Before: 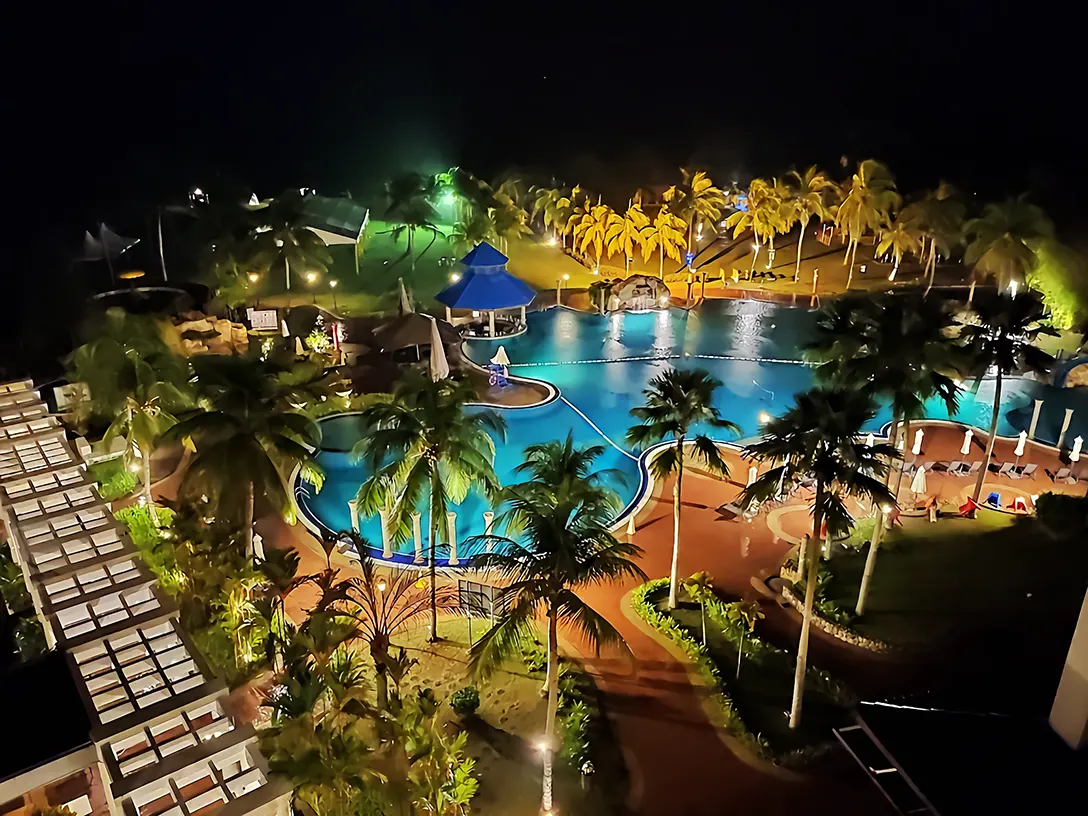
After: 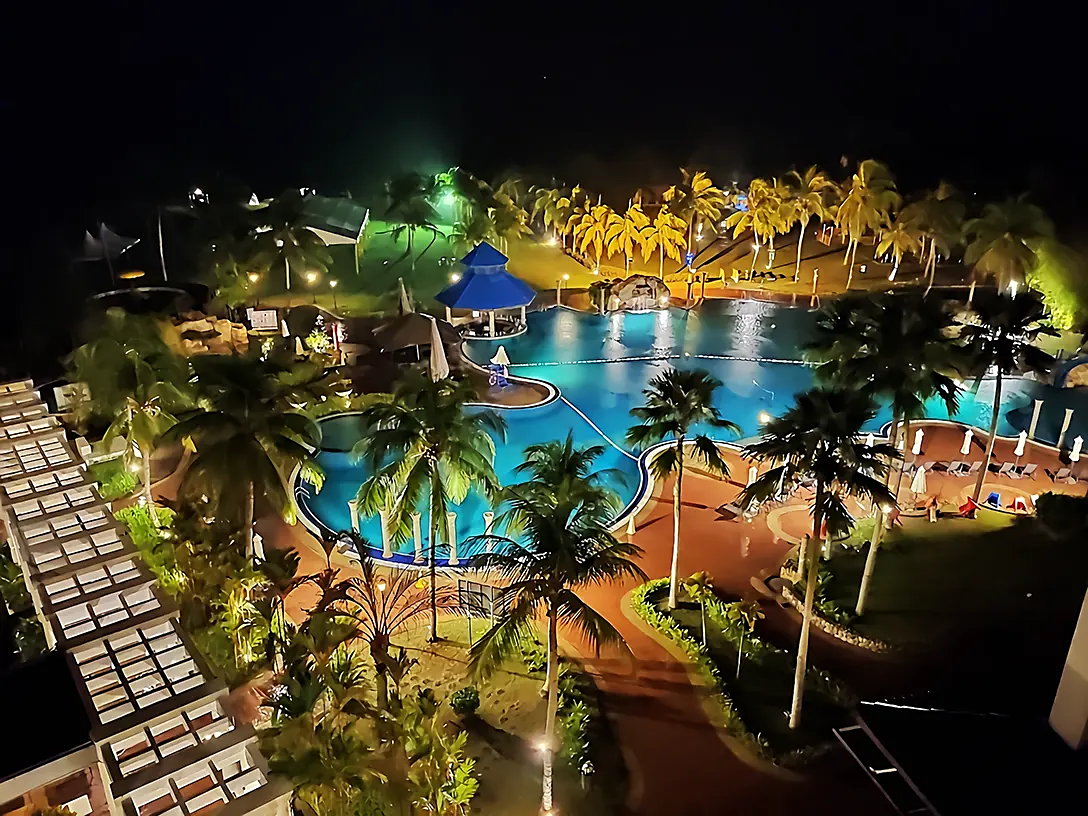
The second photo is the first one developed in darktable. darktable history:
sharpen: radius 1.447, amount 0.395, threshold 1.208
